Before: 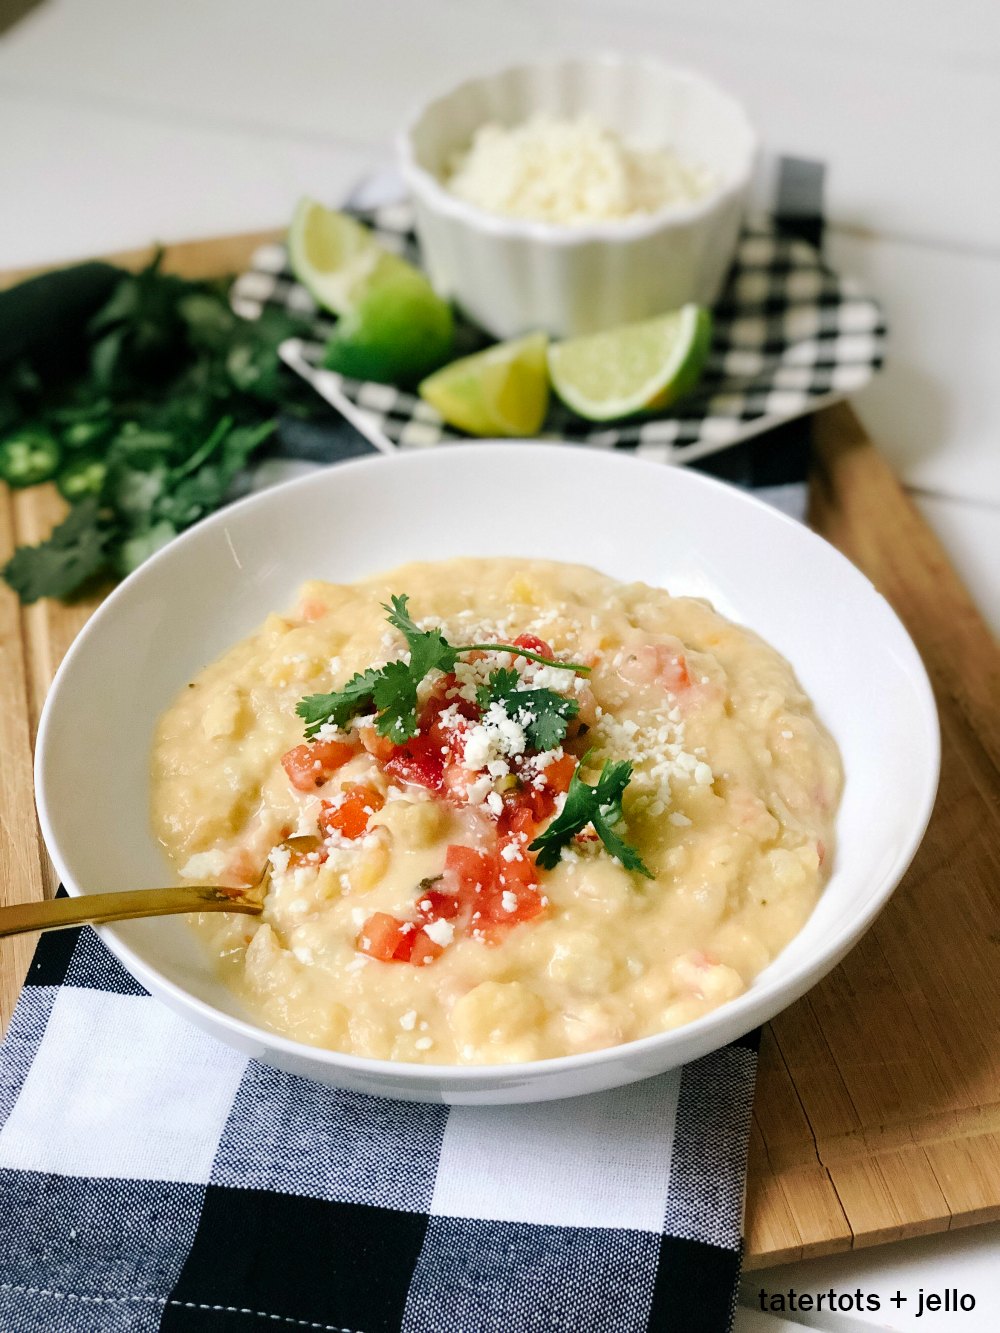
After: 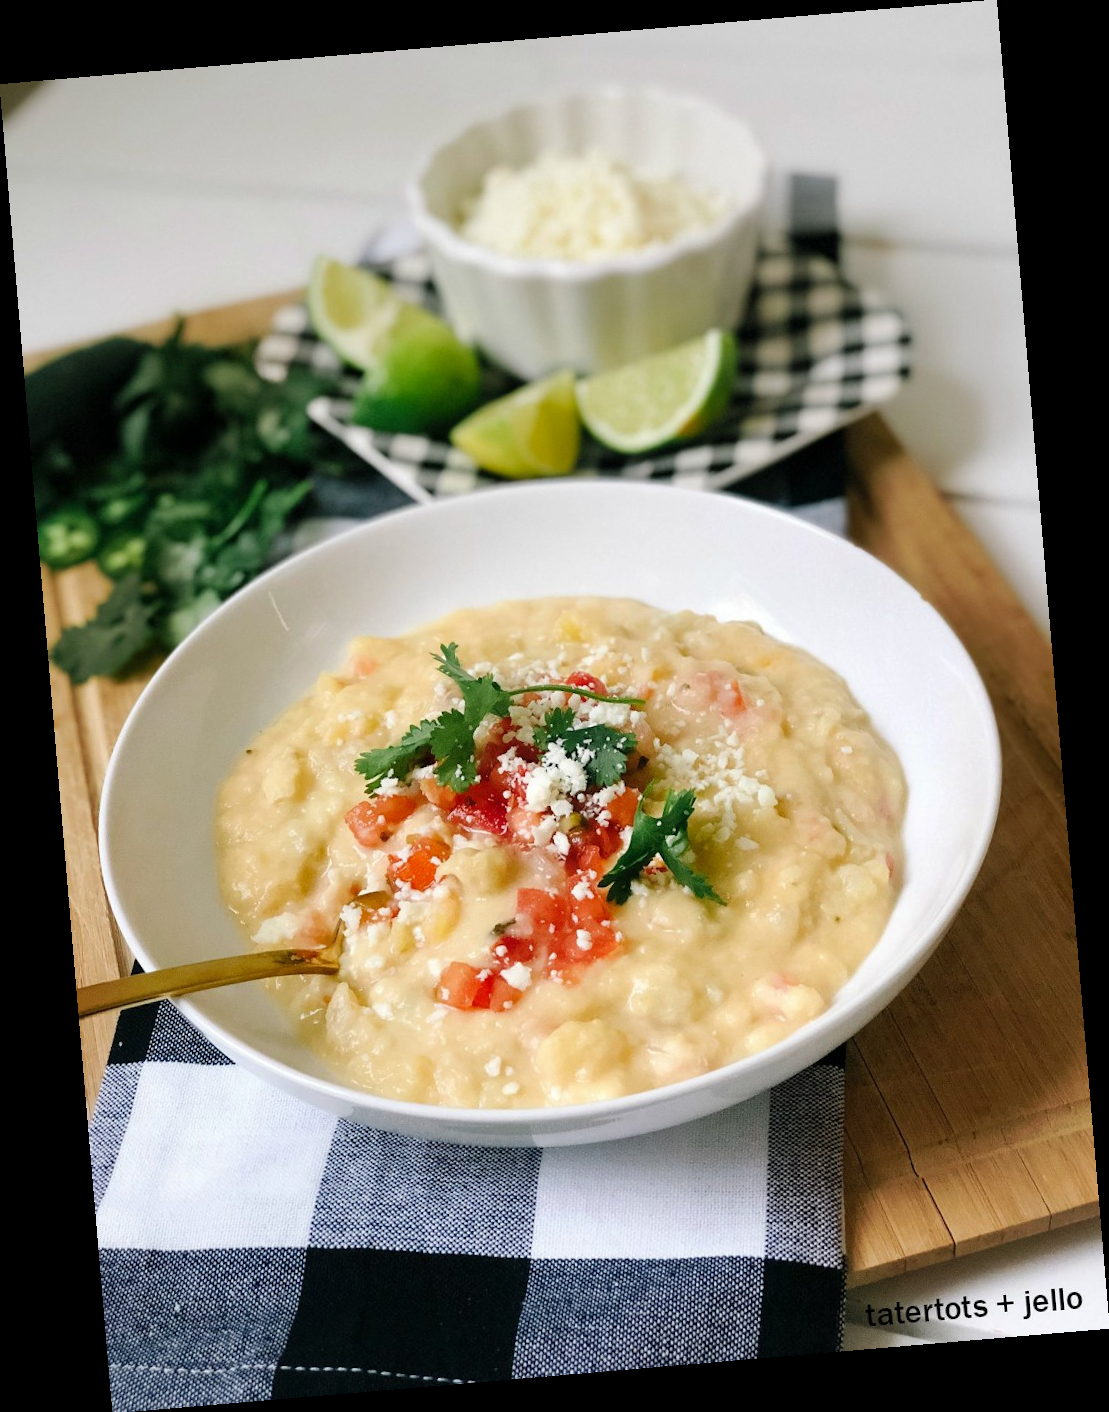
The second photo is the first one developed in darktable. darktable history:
shadows and highlights: shadows 25, highlights -25
rotate and perspective: rotation -4.86°, automatic cropping off
